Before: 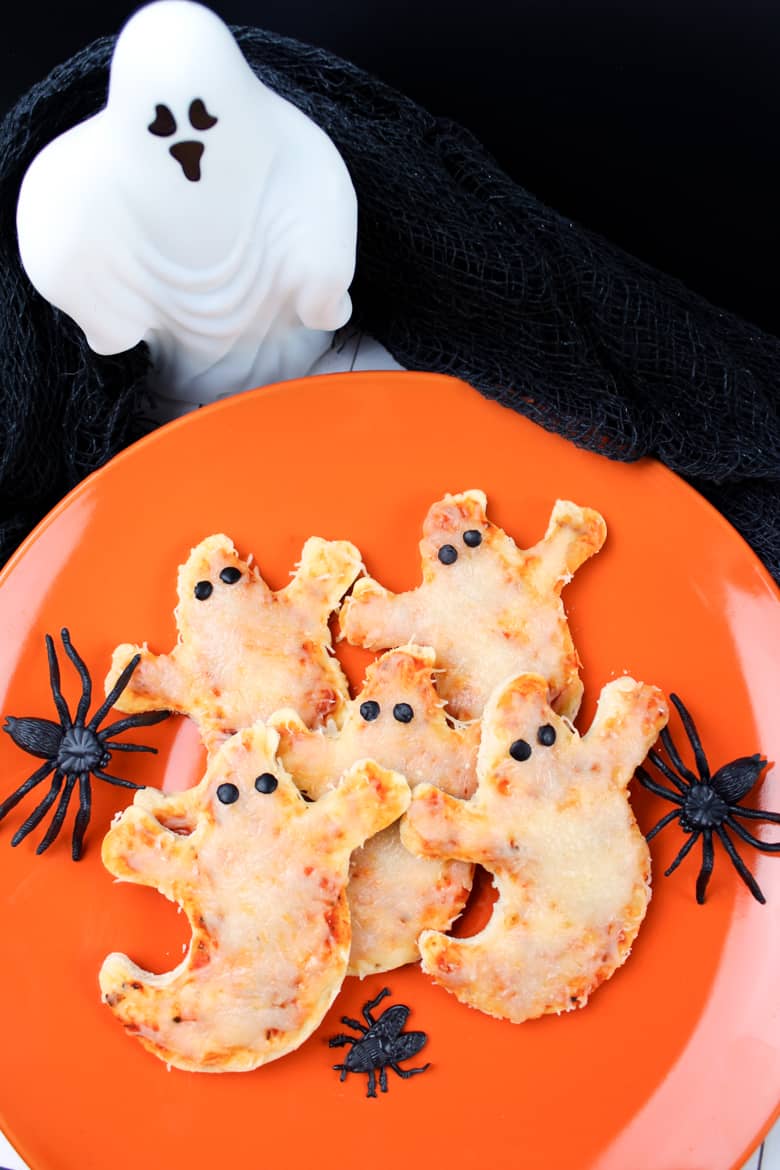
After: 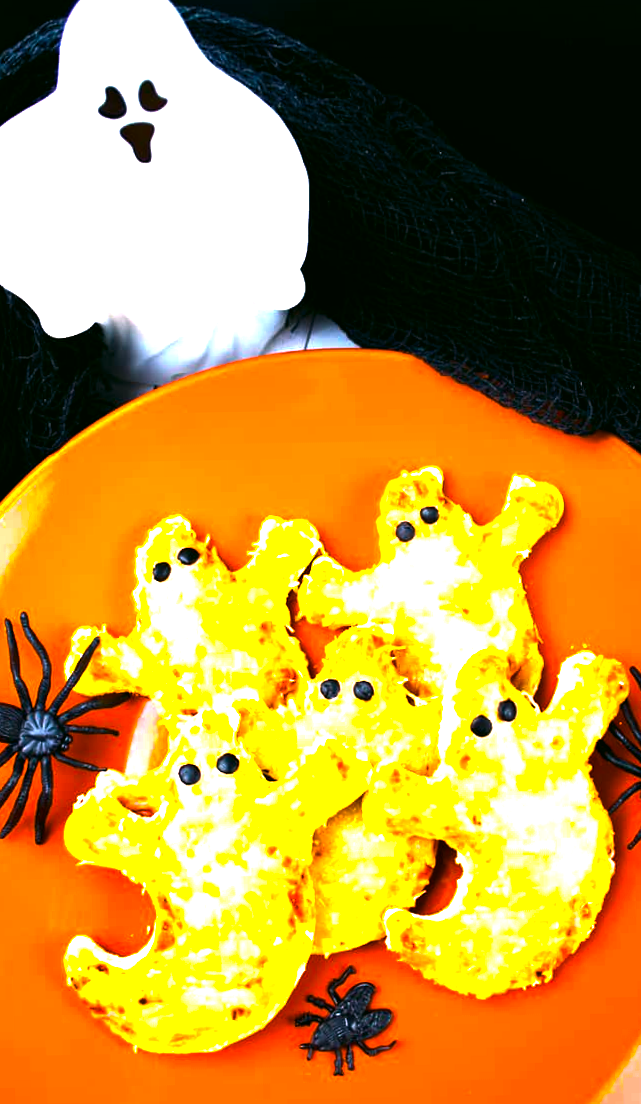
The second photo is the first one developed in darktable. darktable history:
crop and rotate: angle 1°, left 4.281%, top 0.642%, right 11.383%, bottom 2.486%
color balance rgb: linear chroma grading › shadows -30%, linear chroma grading › global chroma 35%, perceptual saturation grading › global saturation 75%, perceptual saturation grading › shadows -30%, perceptual brilliance grading › highlights 75%, perceptual brilliance grading › shadows -30%, global vibrance 35%
color correction: highlights a* 4.02, highlights b* 4.98, shadows a* -7.55, shadows b* 4.98
